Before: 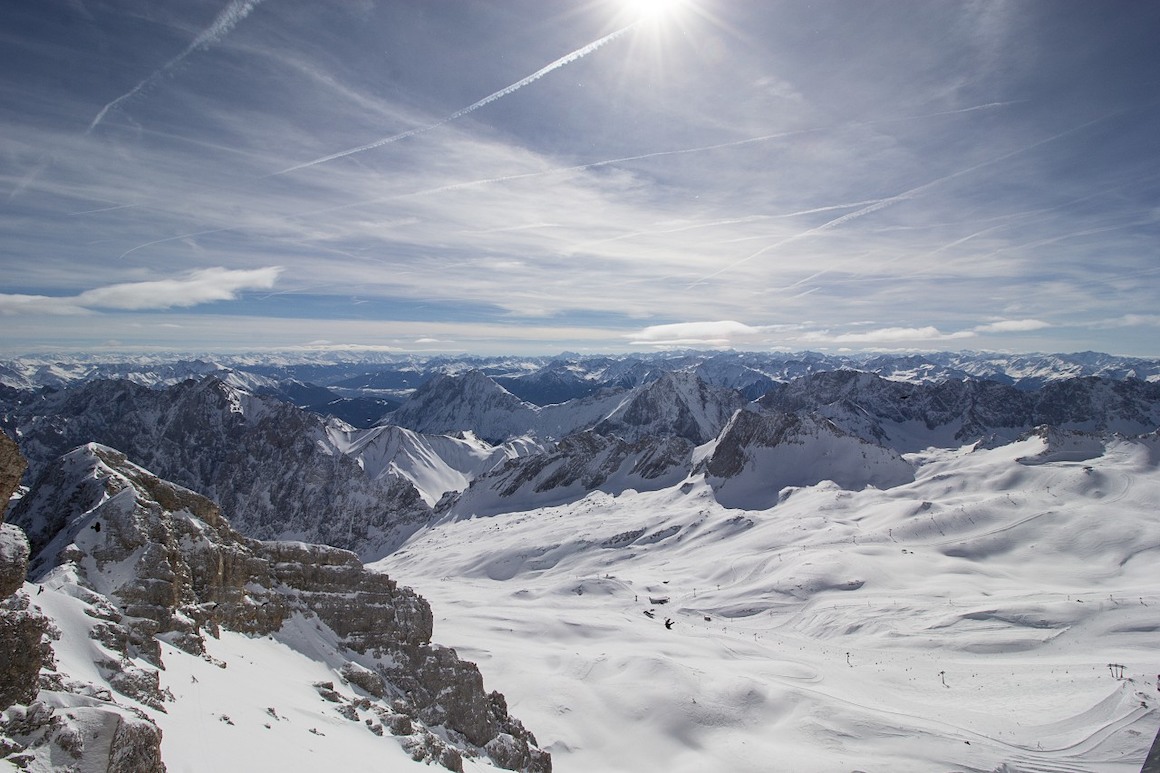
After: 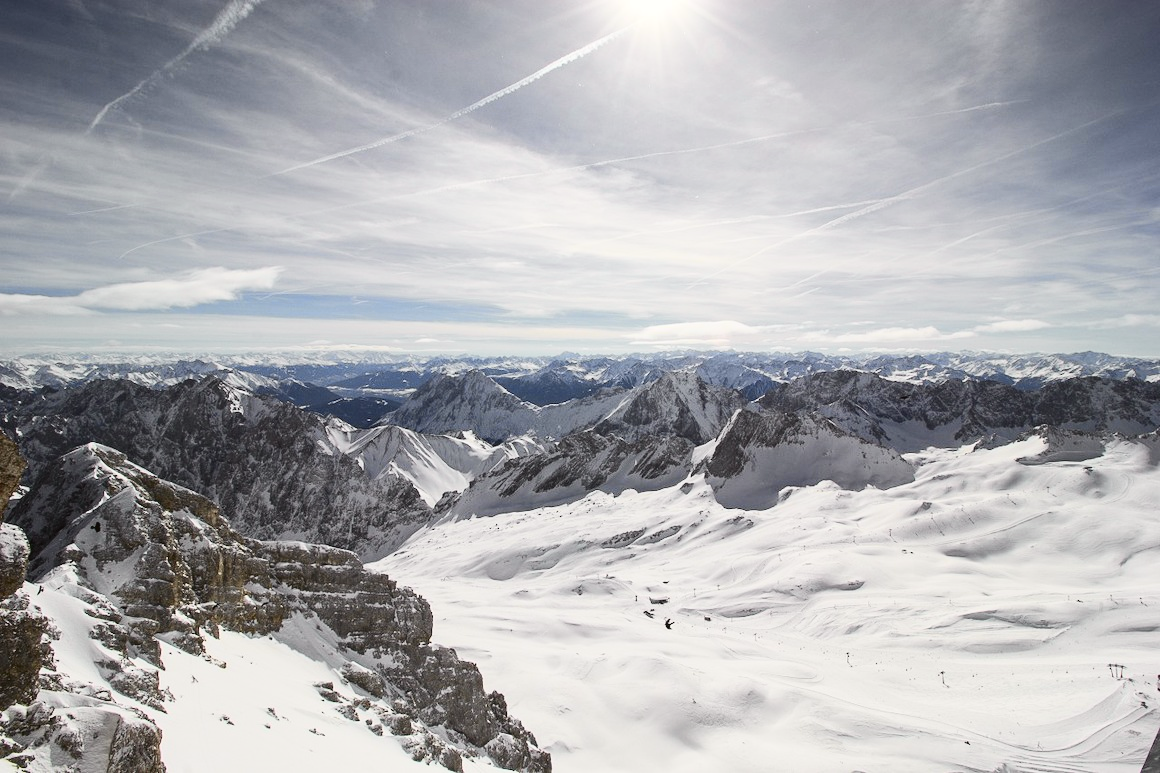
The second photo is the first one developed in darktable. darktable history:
tone curve: curves: ch0 [(0, 0.026) (0.184, 0.172) (0.391, 0.468) (0.446, 0.56) (0.605, 0.758) (0.831, 0.931) (0.992, 1)]; ch1 [(0, 0) (0.437, 0.447) (0.501, 0.502) (0.538, 0.539) (0.574, 0.589) (0.617, 0.64) (0.699, 0.749) (0.859, 0.919) (1, 1)]; ch2 [(0, 0) (0.33, 0.301) (0.421, 0.443) (0.447, 0.482) (0.499, 0.509) (0.538, 0.564) (0.585, 0.615) (0.664, 0.664) (1, 1)], color space Lab, independent channels, preserve colors none
